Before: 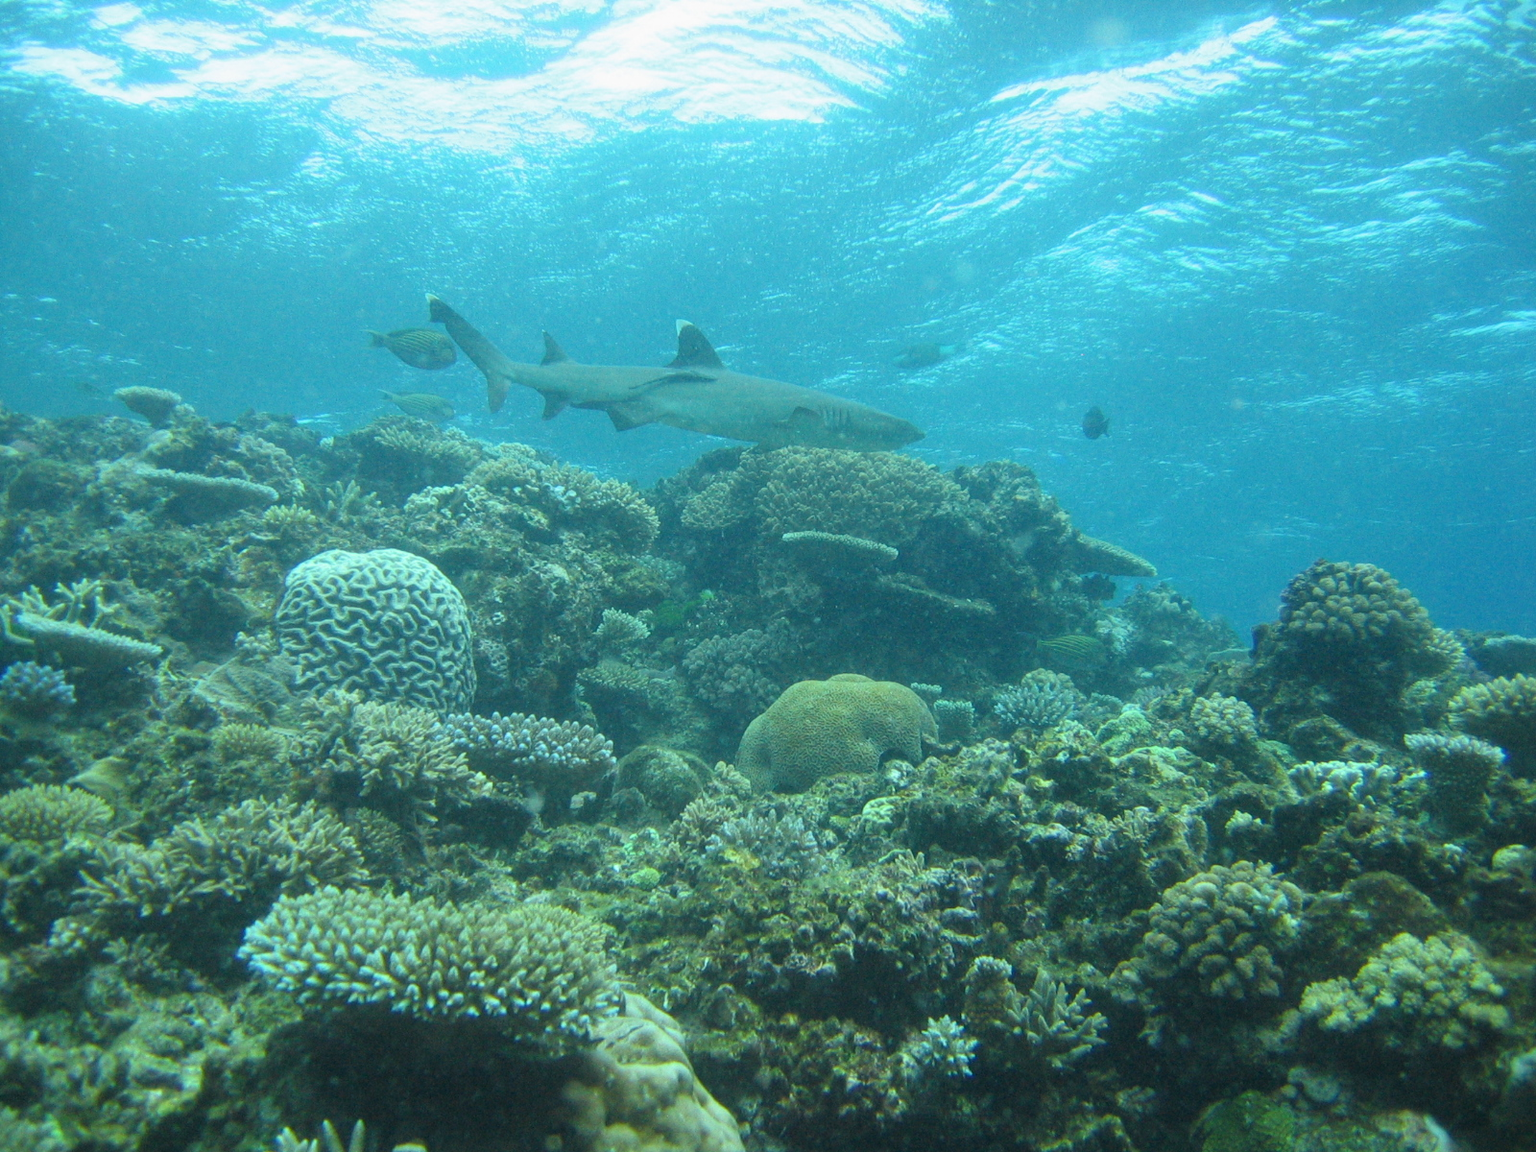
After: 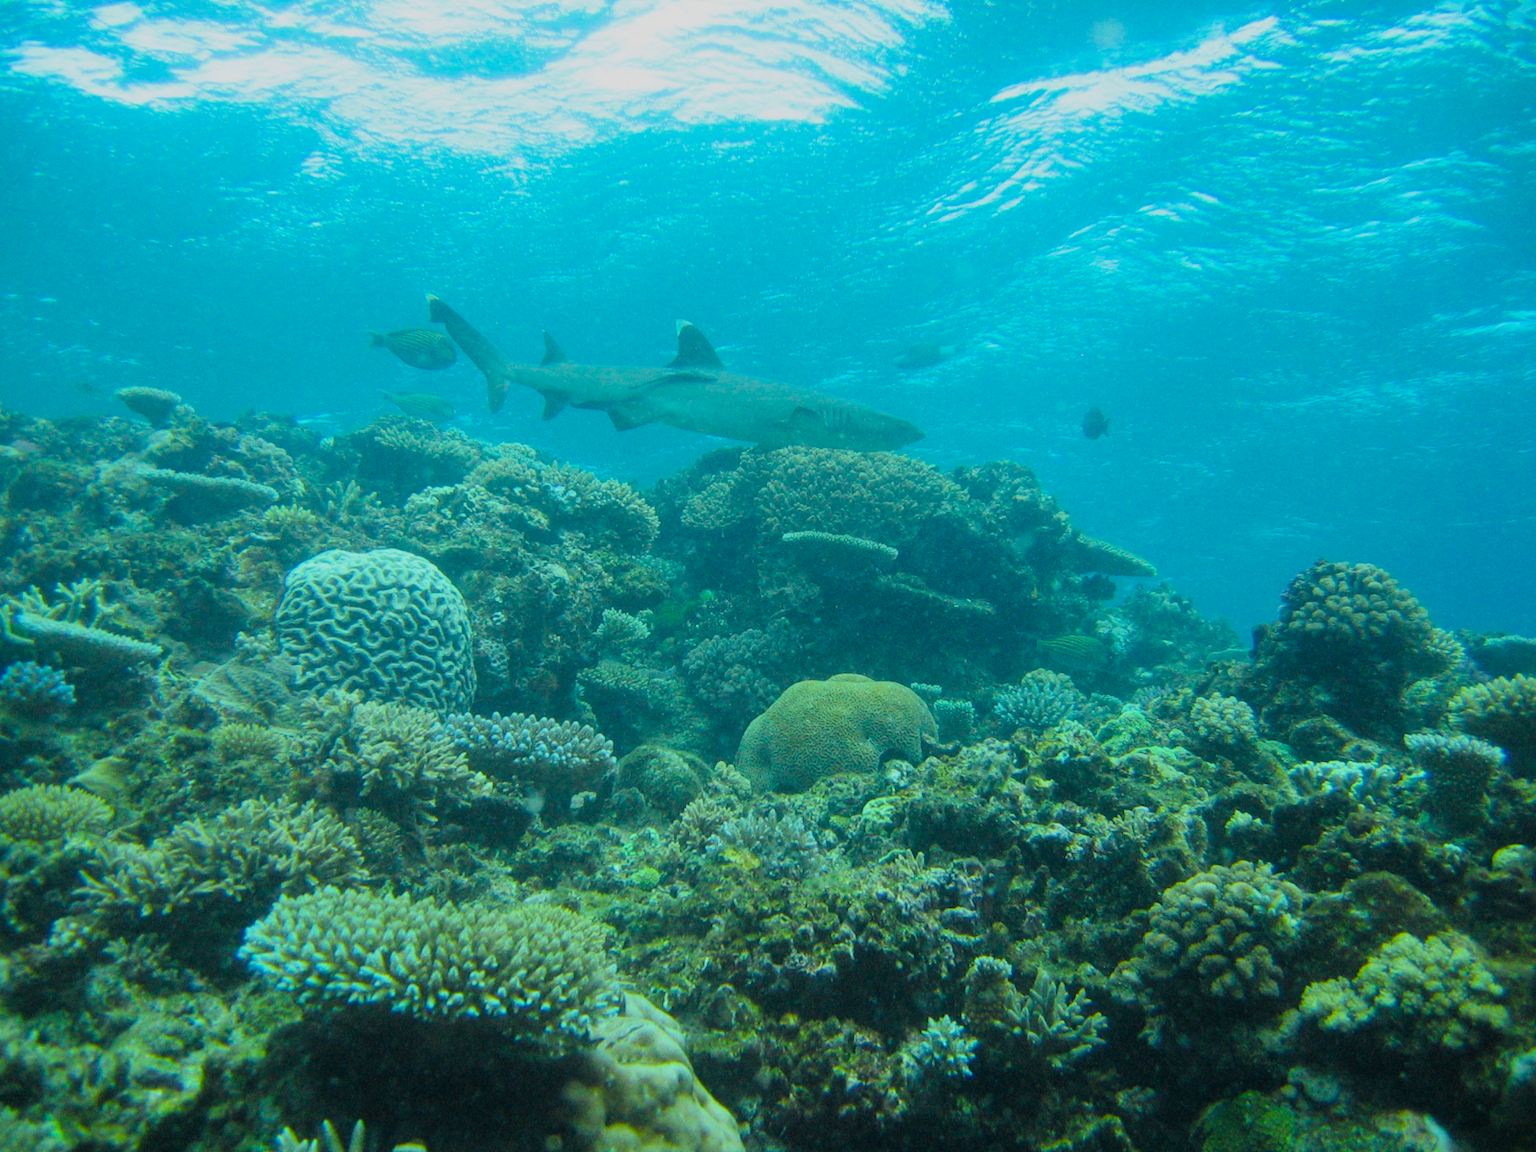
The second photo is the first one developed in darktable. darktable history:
filmic rgb: black relative exposure -8.01 EV, white relative exposure 3.82 EV, hardness 4.38, color science v6 (2022)
color balance rgb: shadows lift › luminance -19.591%, power › hue 60.35°, linear chroma grading › mid-tones 7.456%, perceptual saturation grading › global saturation 30.45%
